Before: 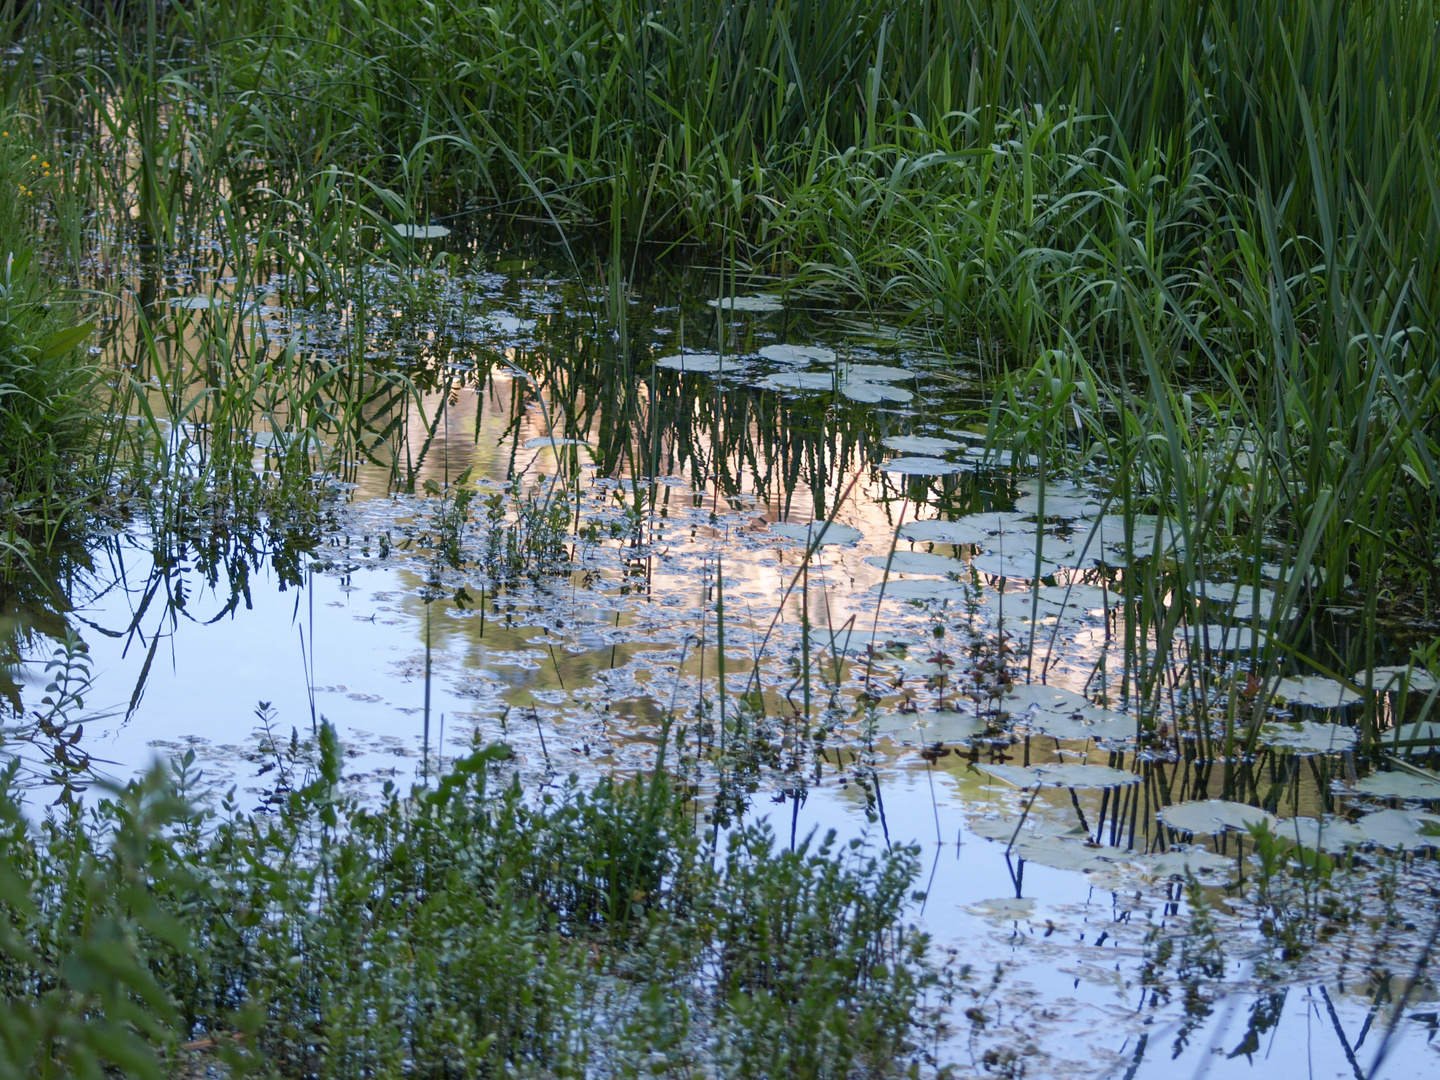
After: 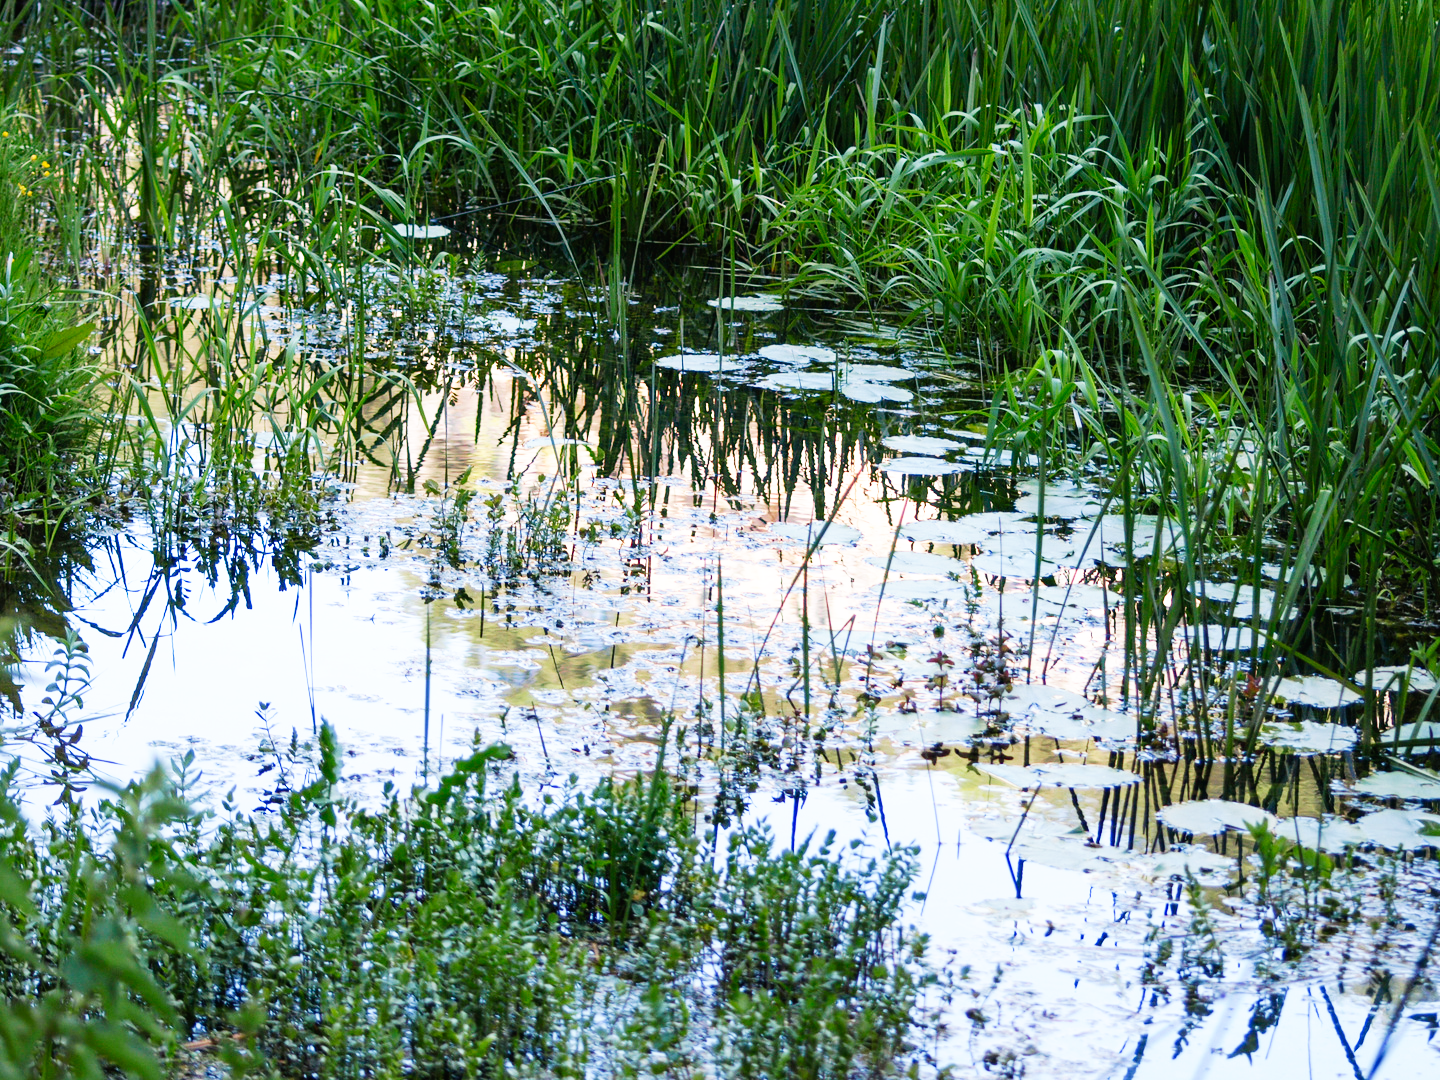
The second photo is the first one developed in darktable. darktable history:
base curve: curves: ch0 [(0, 0) (0.007, 0.004) (0.027, 0.03) (0.046, 0.07) (0.207, 0.54) (0.442, 0.872) (0.673, 0.972) (1, 1)], preserve colors none
